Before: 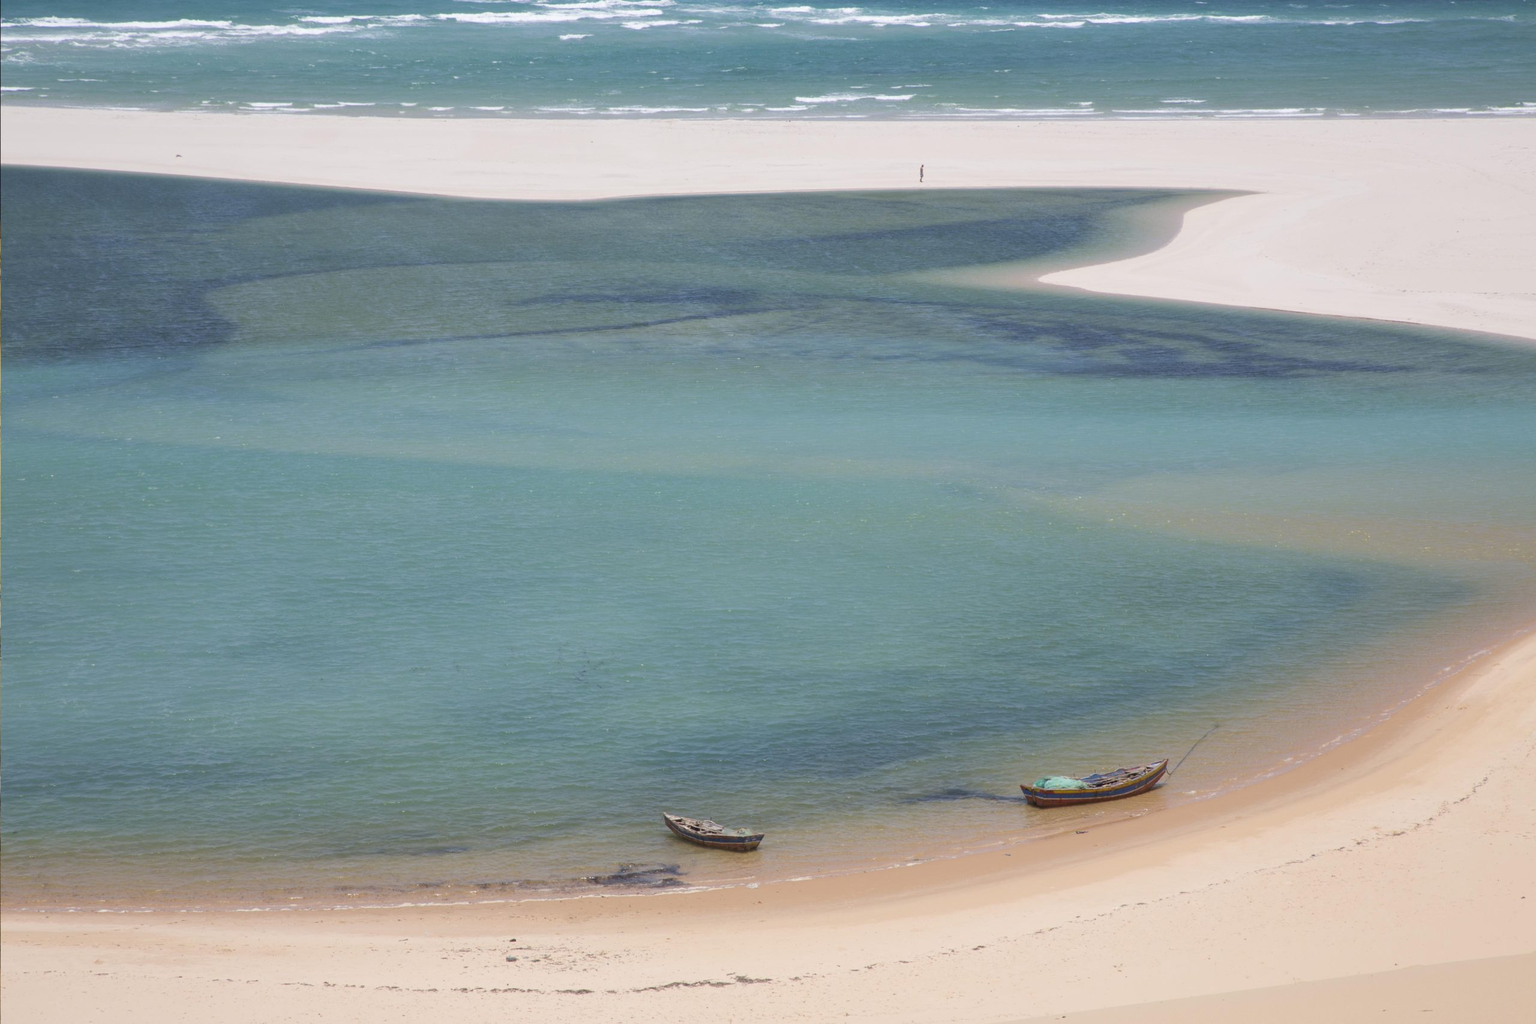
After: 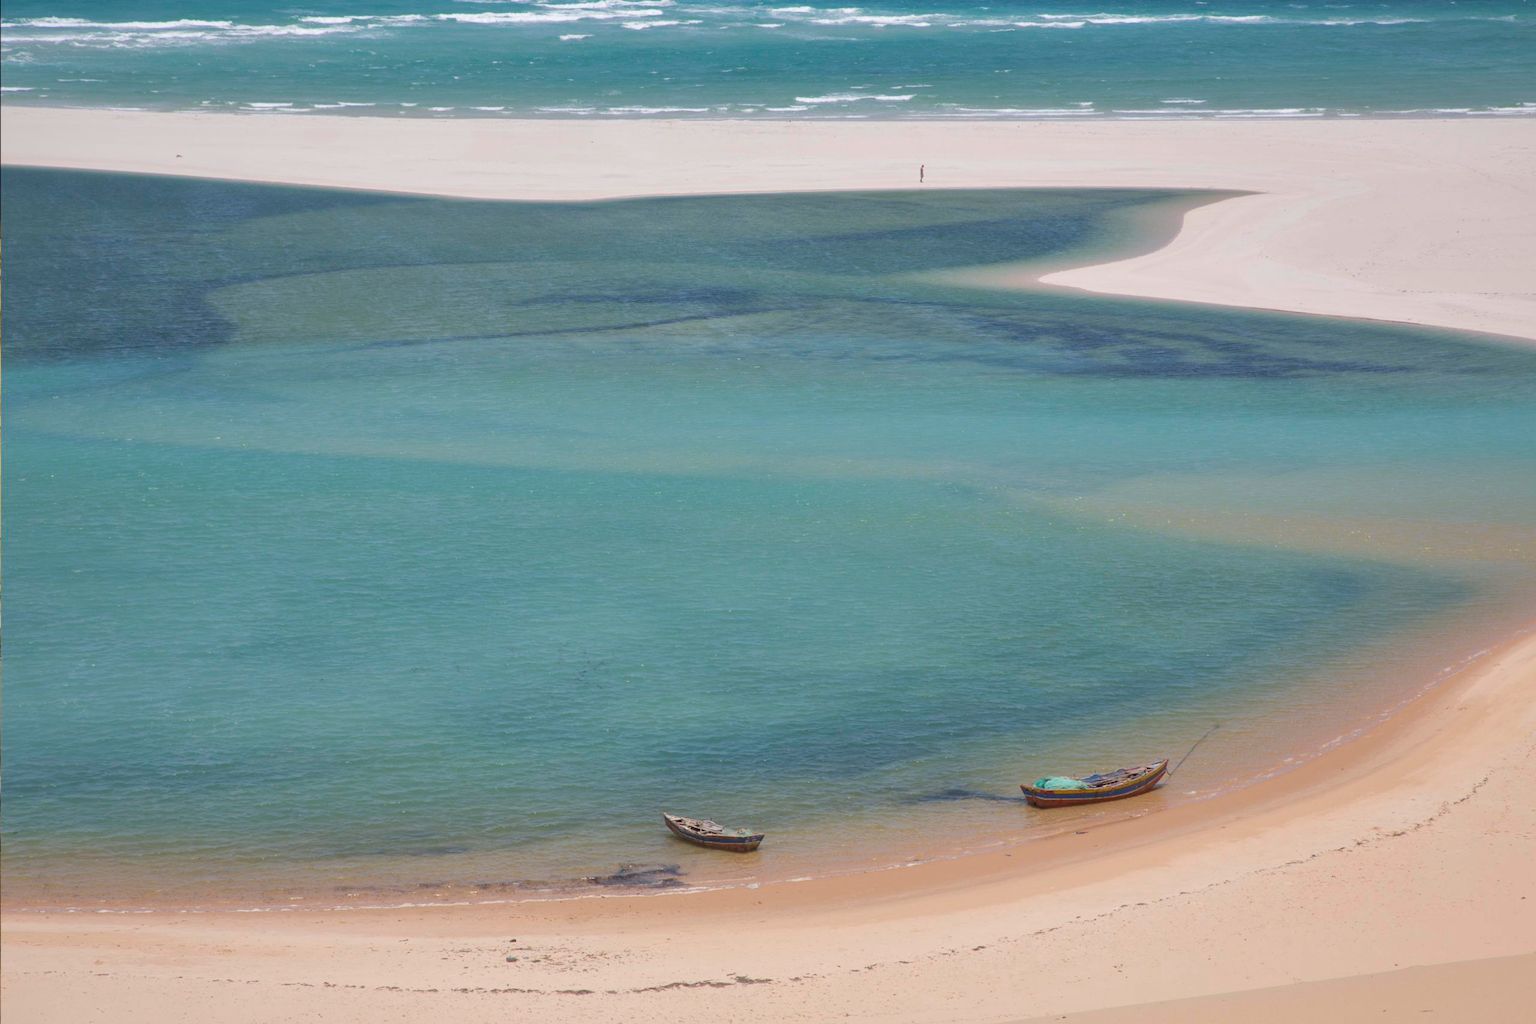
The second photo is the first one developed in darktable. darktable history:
shadows and highlights: highlights color adjustment 52.71%
